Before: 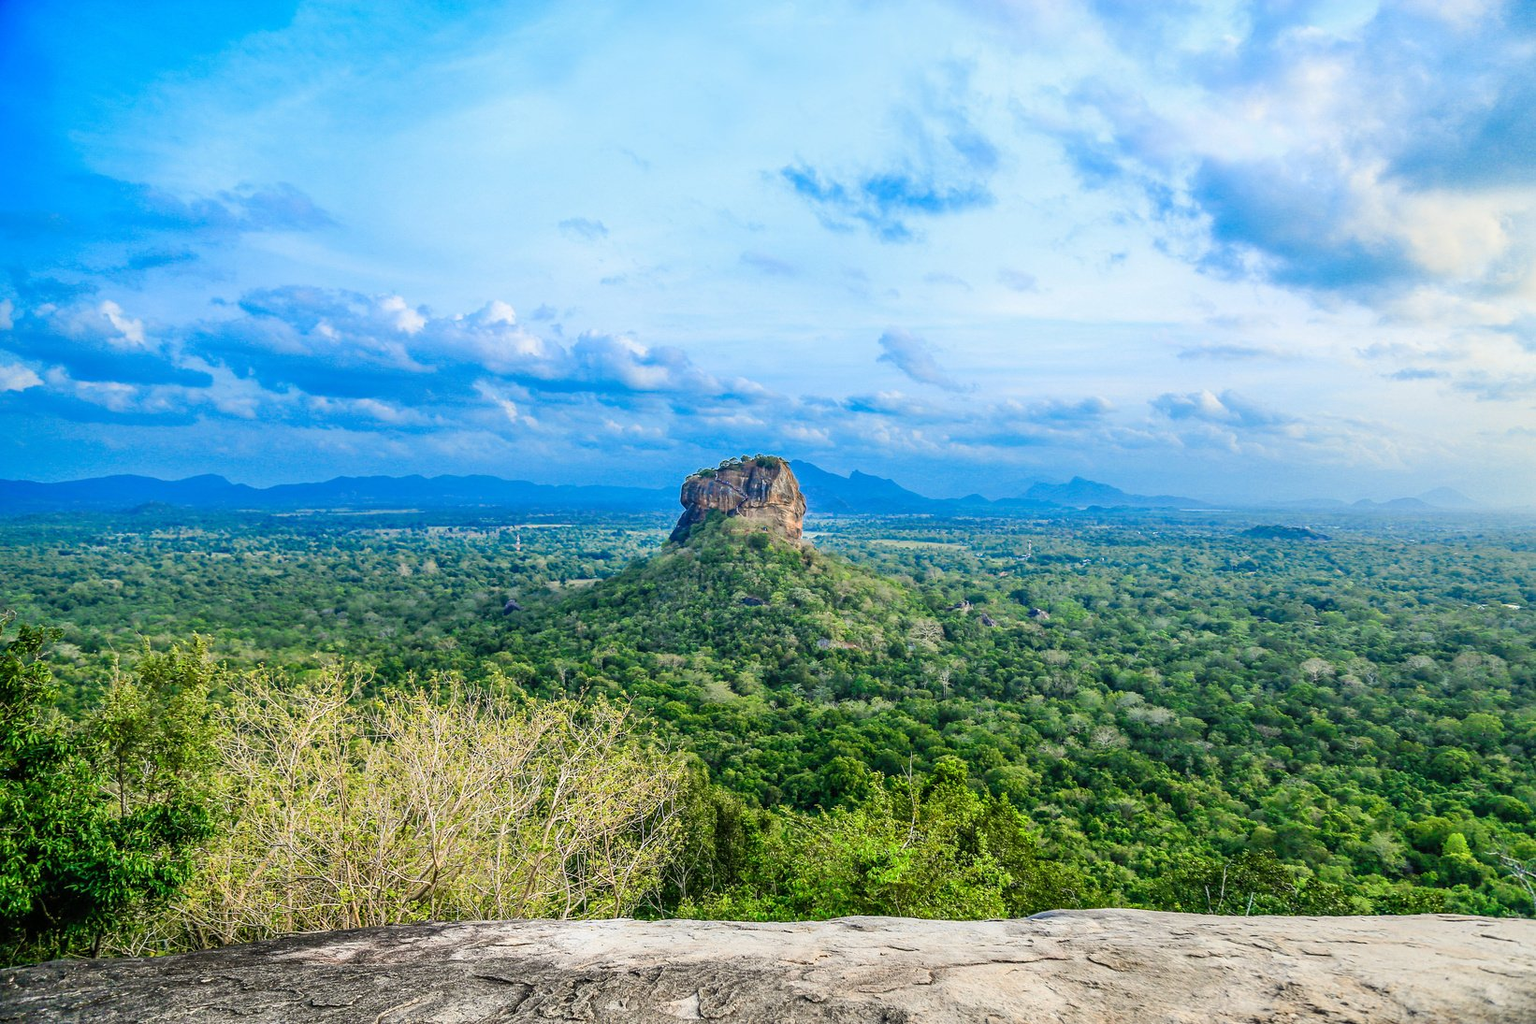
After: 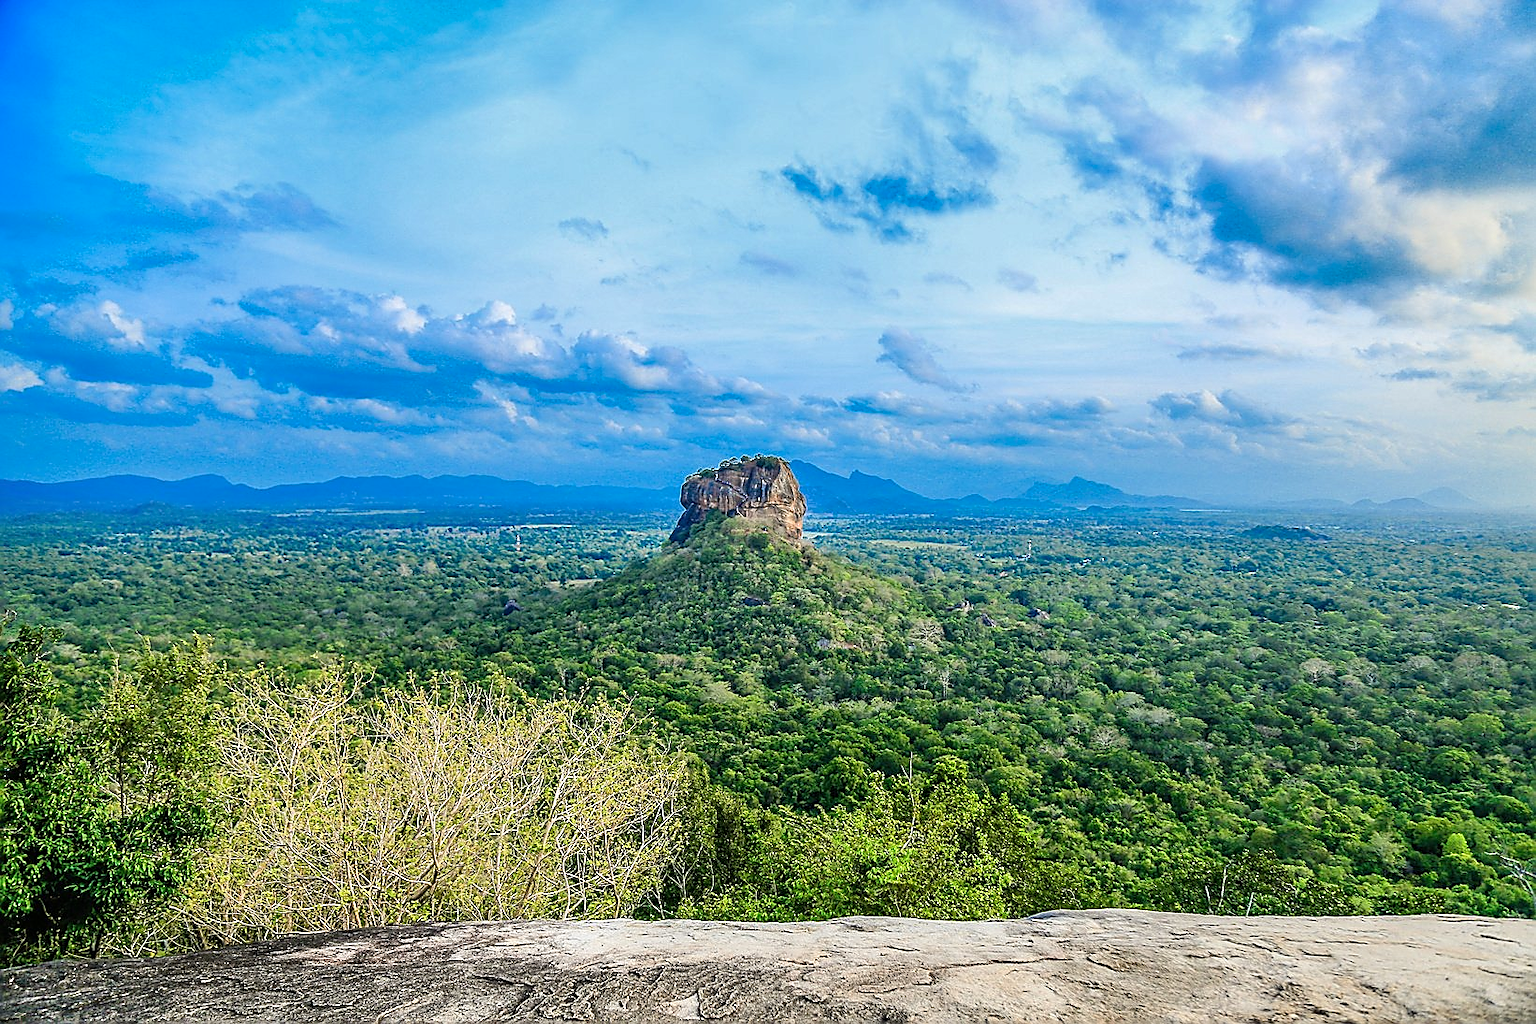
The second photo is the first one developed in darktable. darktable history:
sharpen: radius 1.4, amount 1.25, threshold 0.7
shadows and highlights: soften with gaussian
